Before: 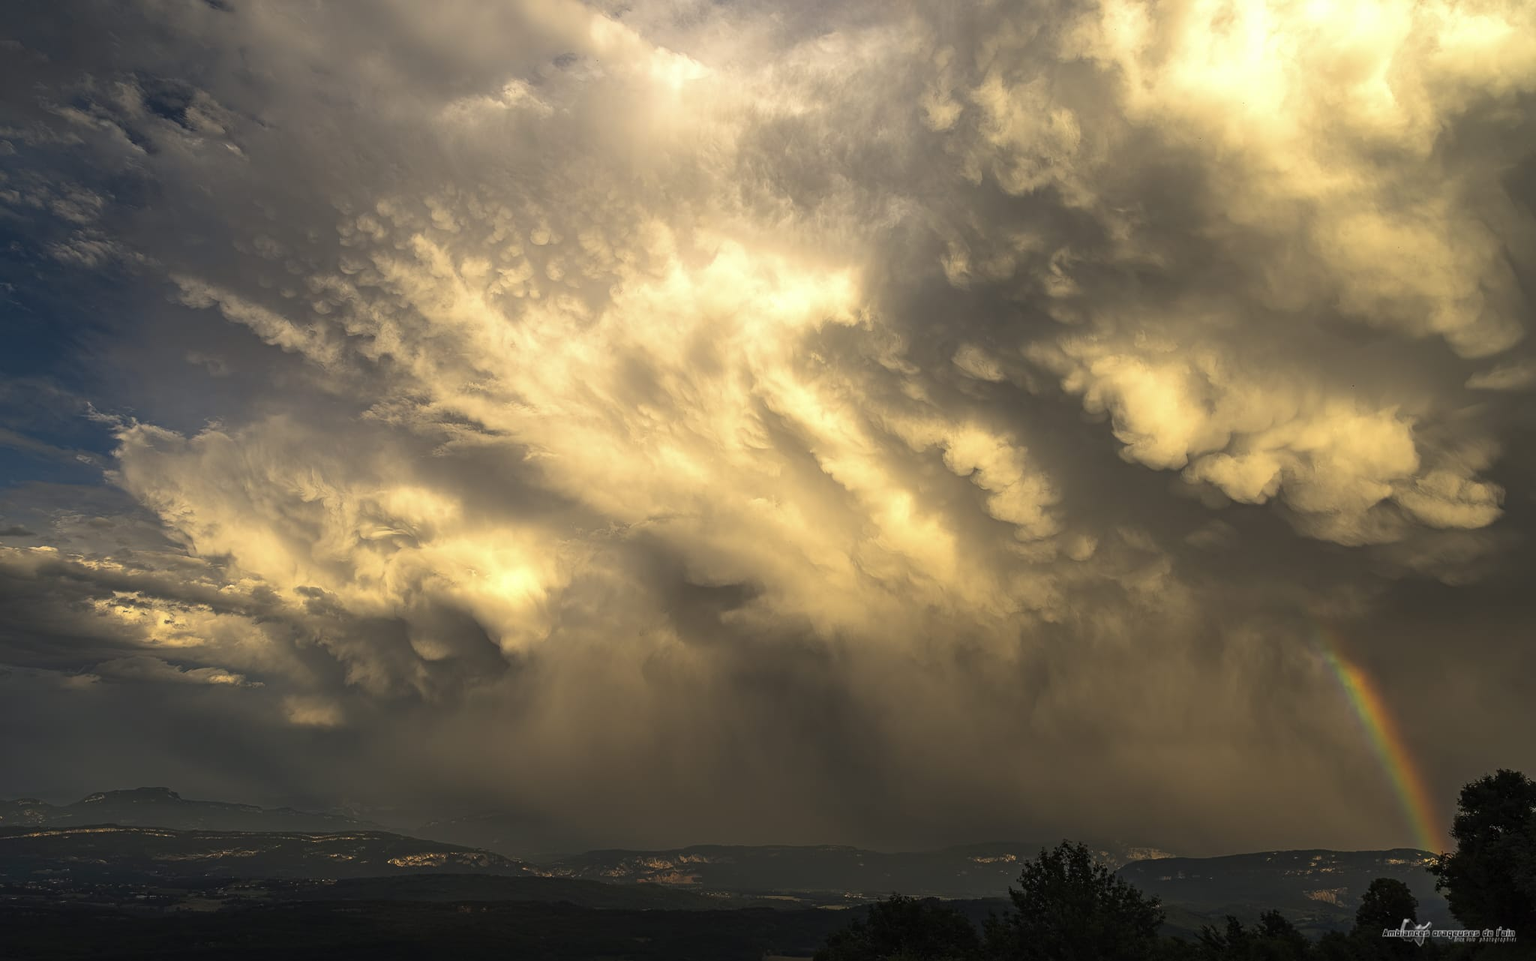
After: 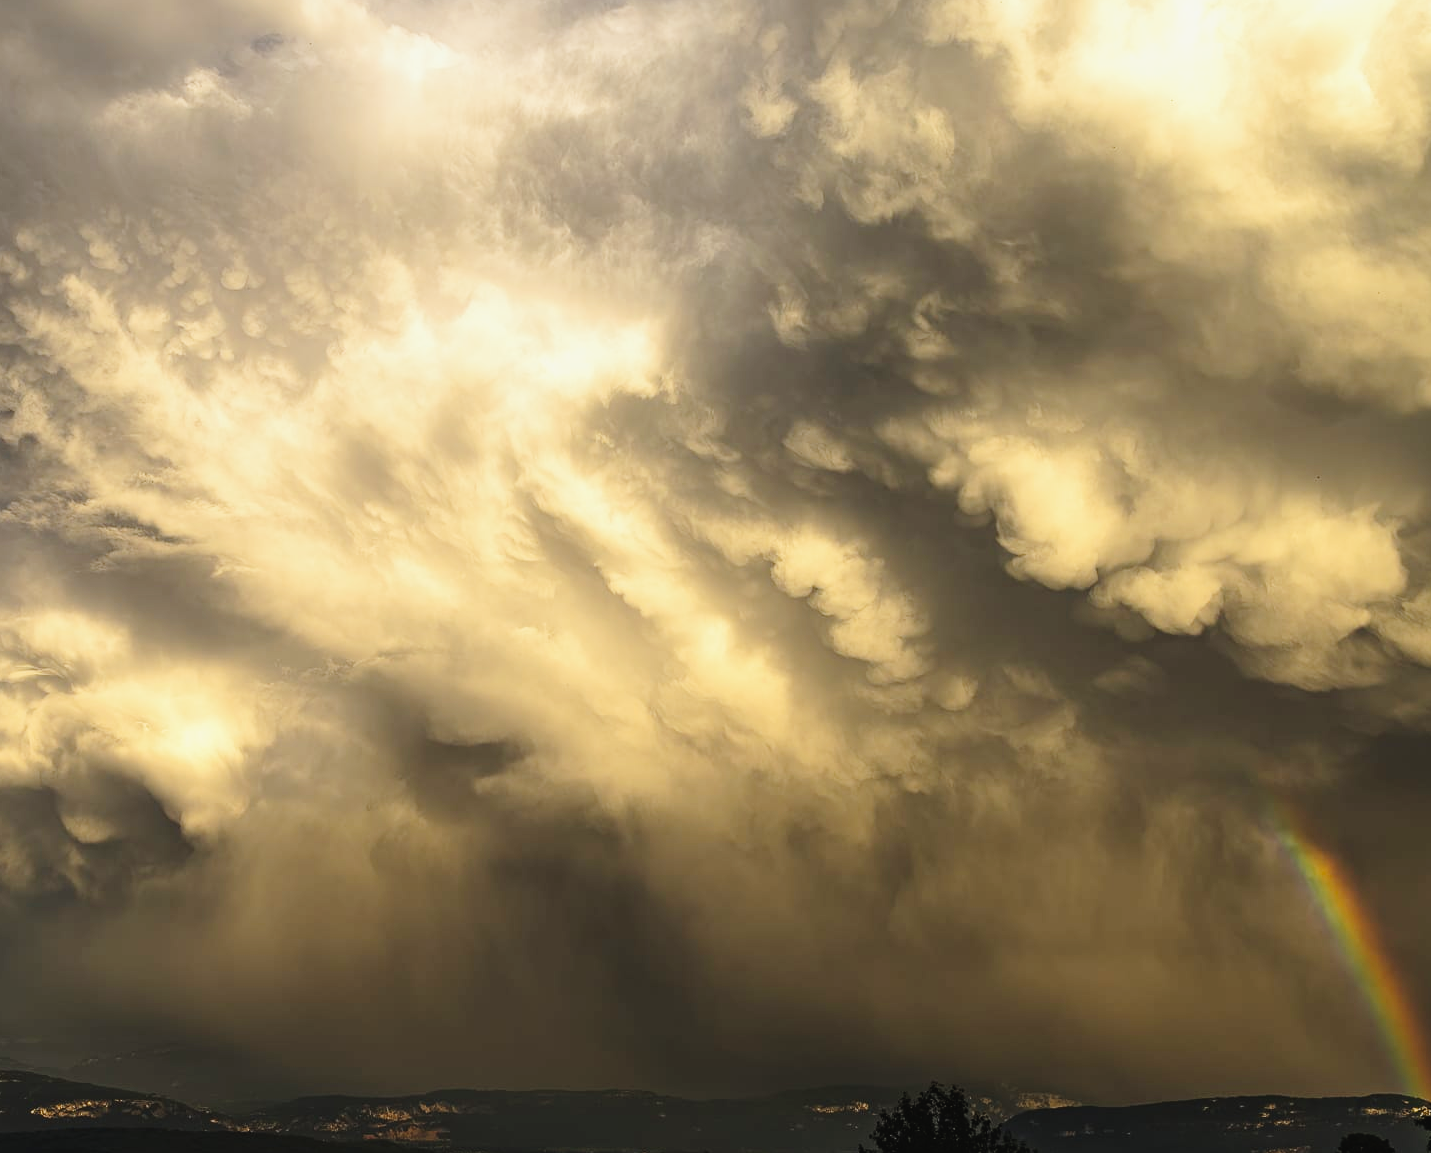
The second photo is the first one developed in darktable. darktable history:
tone curve: curves: ch0 [(0, 0.023) (0.104, 0.058) (0.21, 0.162) (0.469, 0.524) (0.579, 0.65) (0.725, 0.8) (0.858, 0.903) (1, 0.974)]; ch1 [(0, 0) (0.414, 0.395) (0.447, 0.447) (0.502, 0.501) (0.521, 0.512) (0.57, 0.563) (0.618, 0.61) (0.654, 0.642) (1, 1)]; ch2 [(0, 0) (0.356, 0.408) (0.437, 0.453) (0.492, 0.485) (0.524, 0.508) (0.566, 0.567) (0.595, 0.604) (1, 1)], preserve colors none
crop and rotate: left 23.743%, top 2.959%, right 6.341%, bottom 6.991%
